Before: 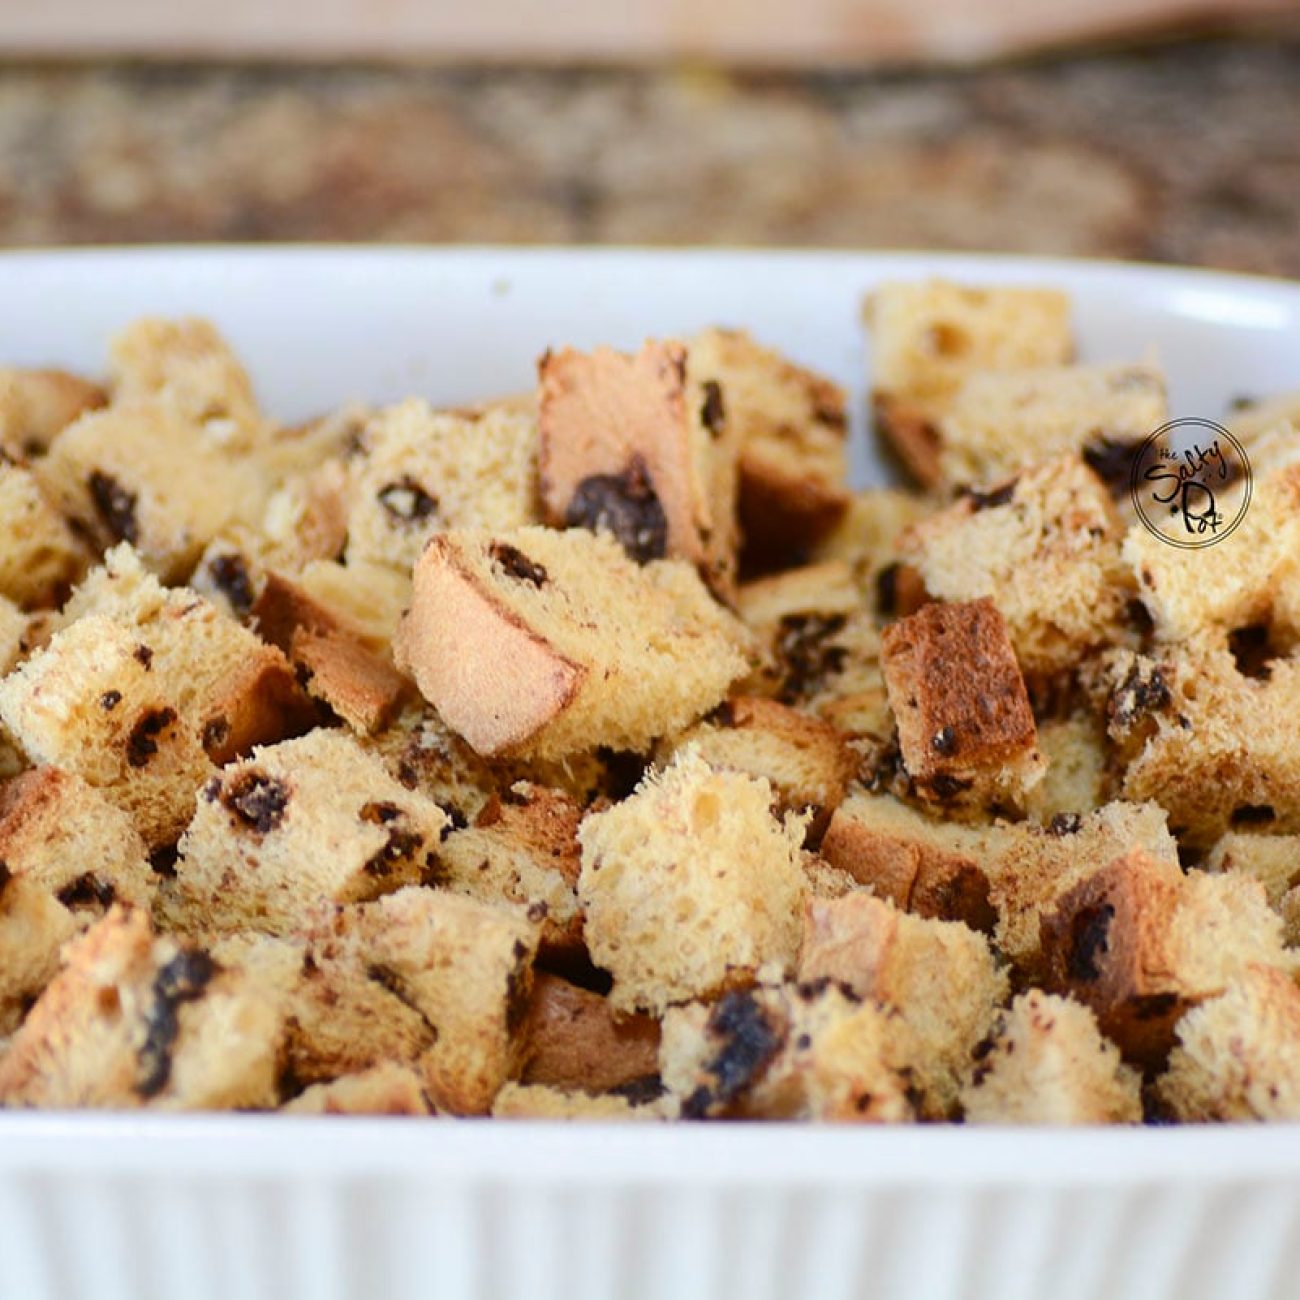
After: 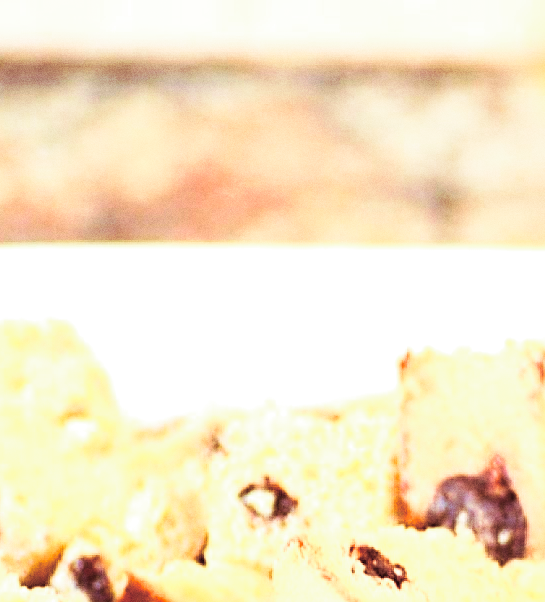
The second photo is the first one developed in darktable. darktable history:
crop and rotate: left 10.817%, top 0.062%, right 47.194%, bottom 53.626%
sharpen: on, module defaults
color balance rgb: perceptual saturation grading › global saturation 20%, perceptual saturation grading › highlights -50%, perceptual saturation grading › shadows 30%
exposure: exposure 1.2 EV, compensate highlight preservation false
grain: coarseness 0.09 ISO
contrast brightness saturation: contrast 0.24, brightness 0.26, saturation 0.39
split-toning: compress 20%
velvia: strength 17%
